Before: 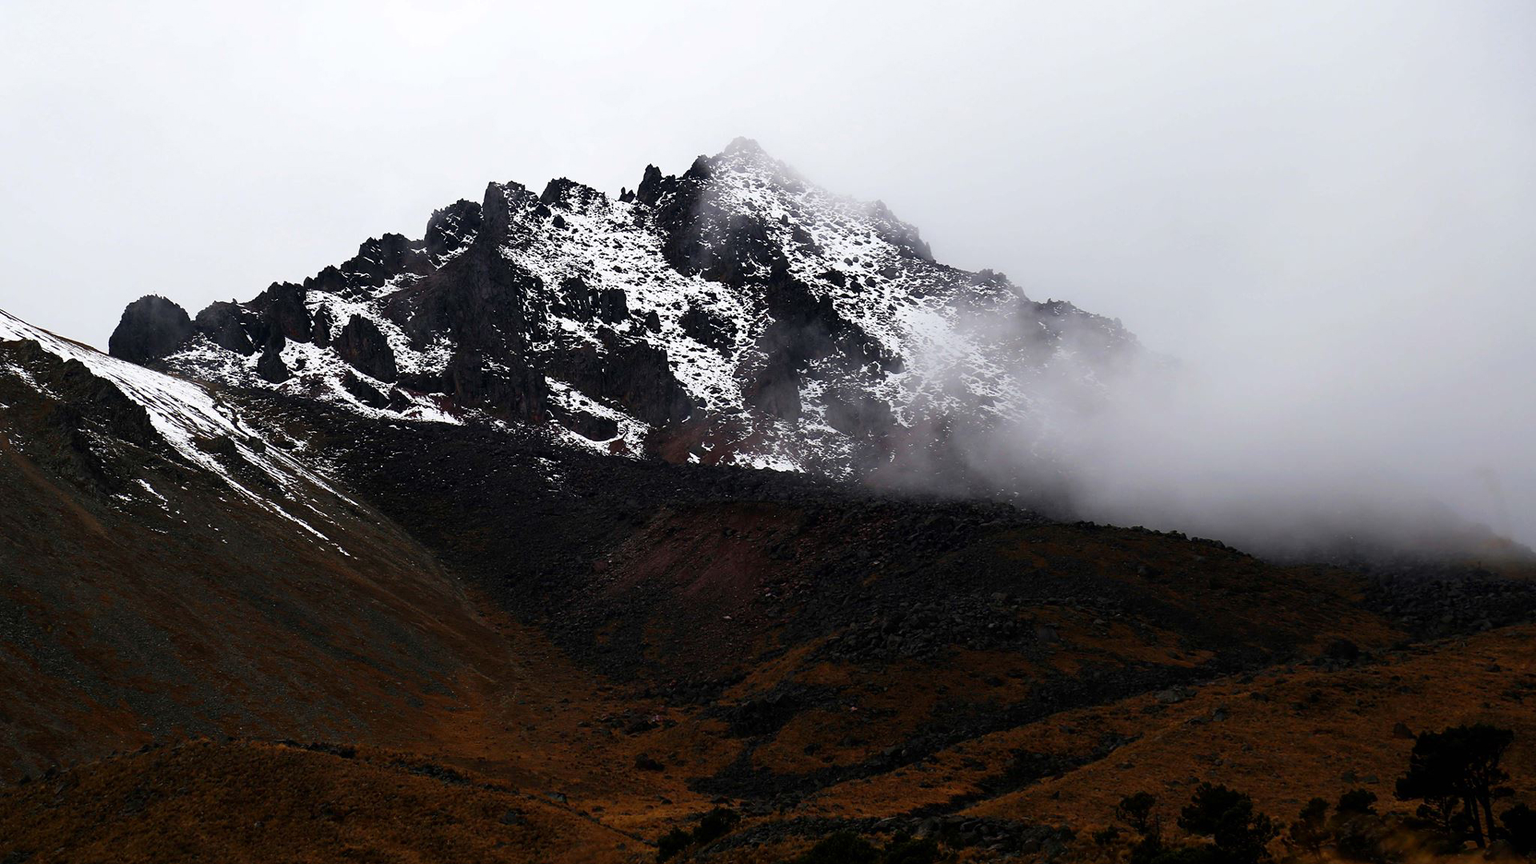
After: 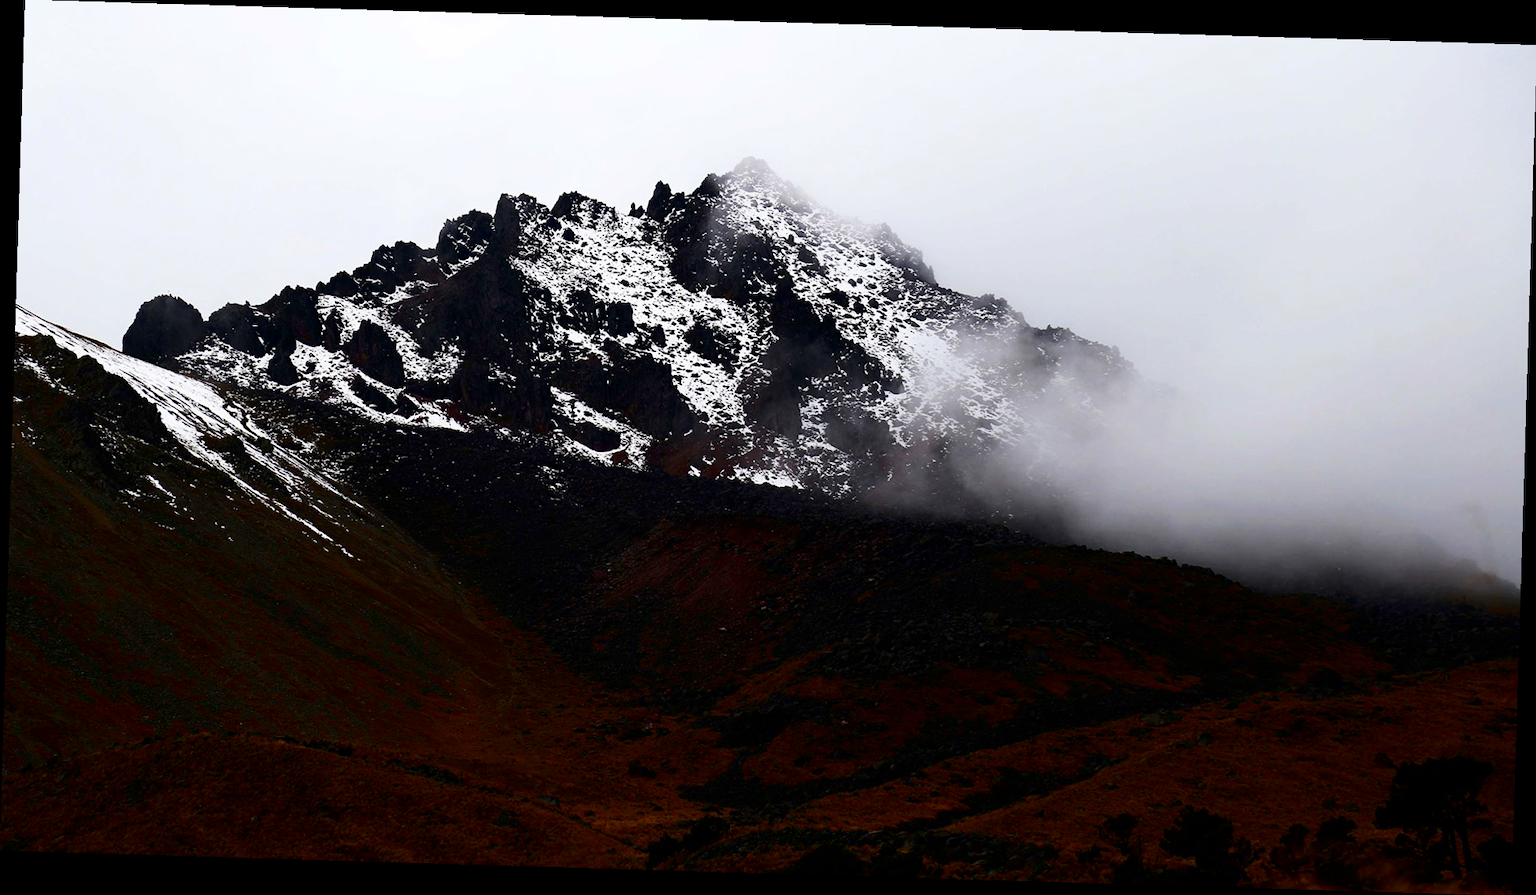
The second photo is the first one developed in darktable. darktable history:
rotate and perspective: rotation 1.72°, automatic cropping off
contrast brightness saturation: contrast 0.2, brightness -0.11, saturation 0.1
